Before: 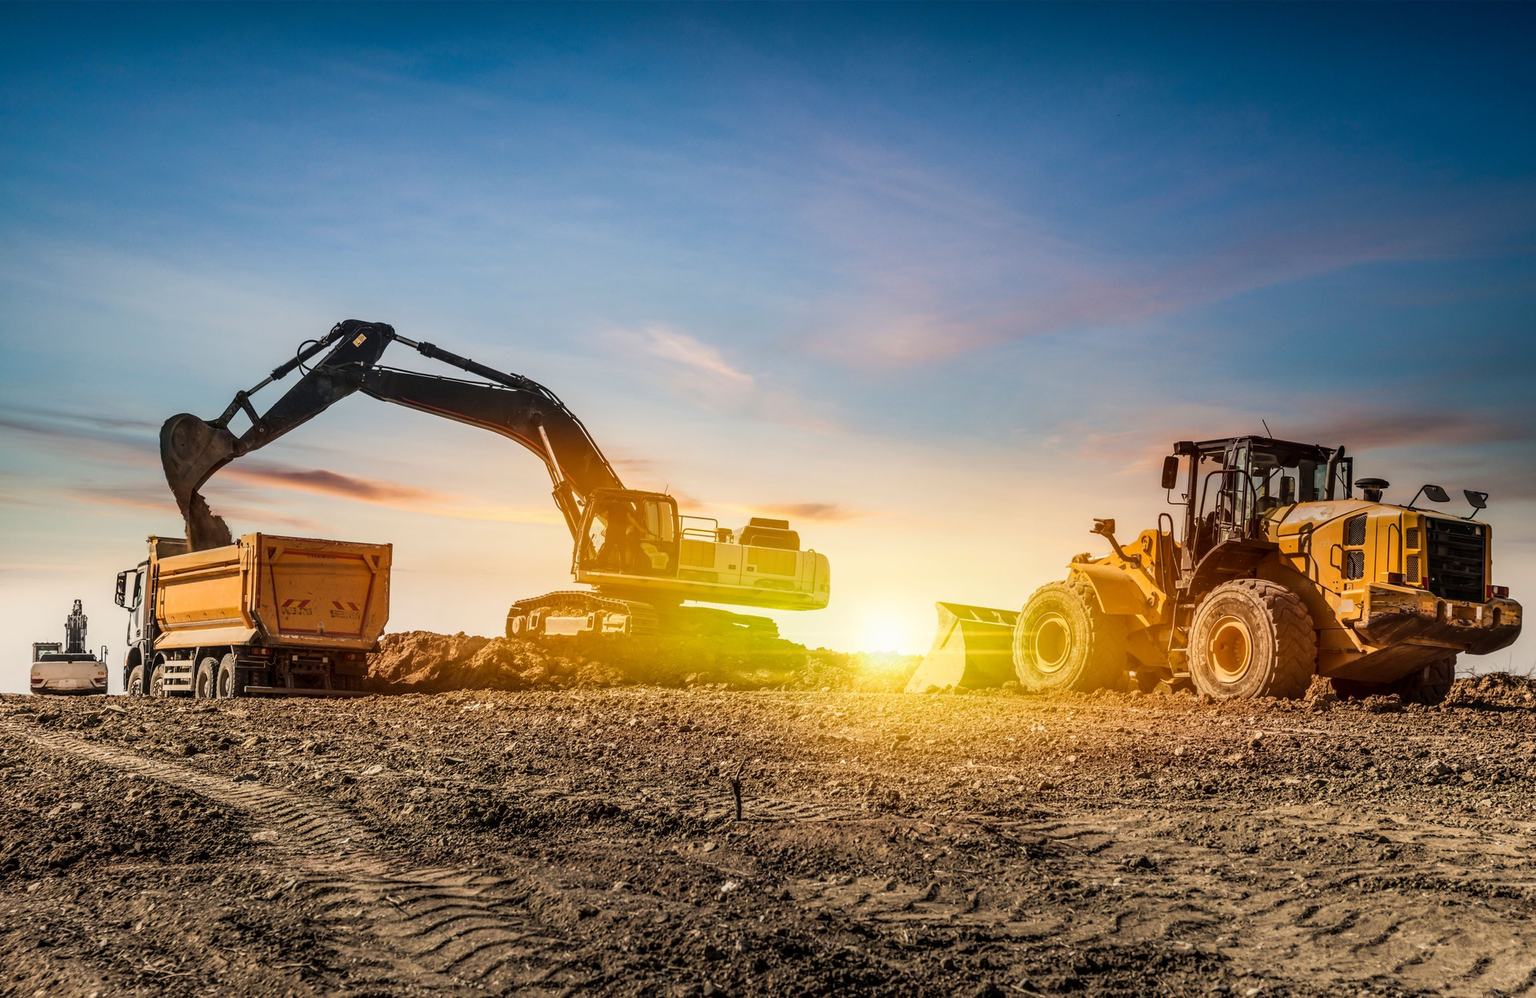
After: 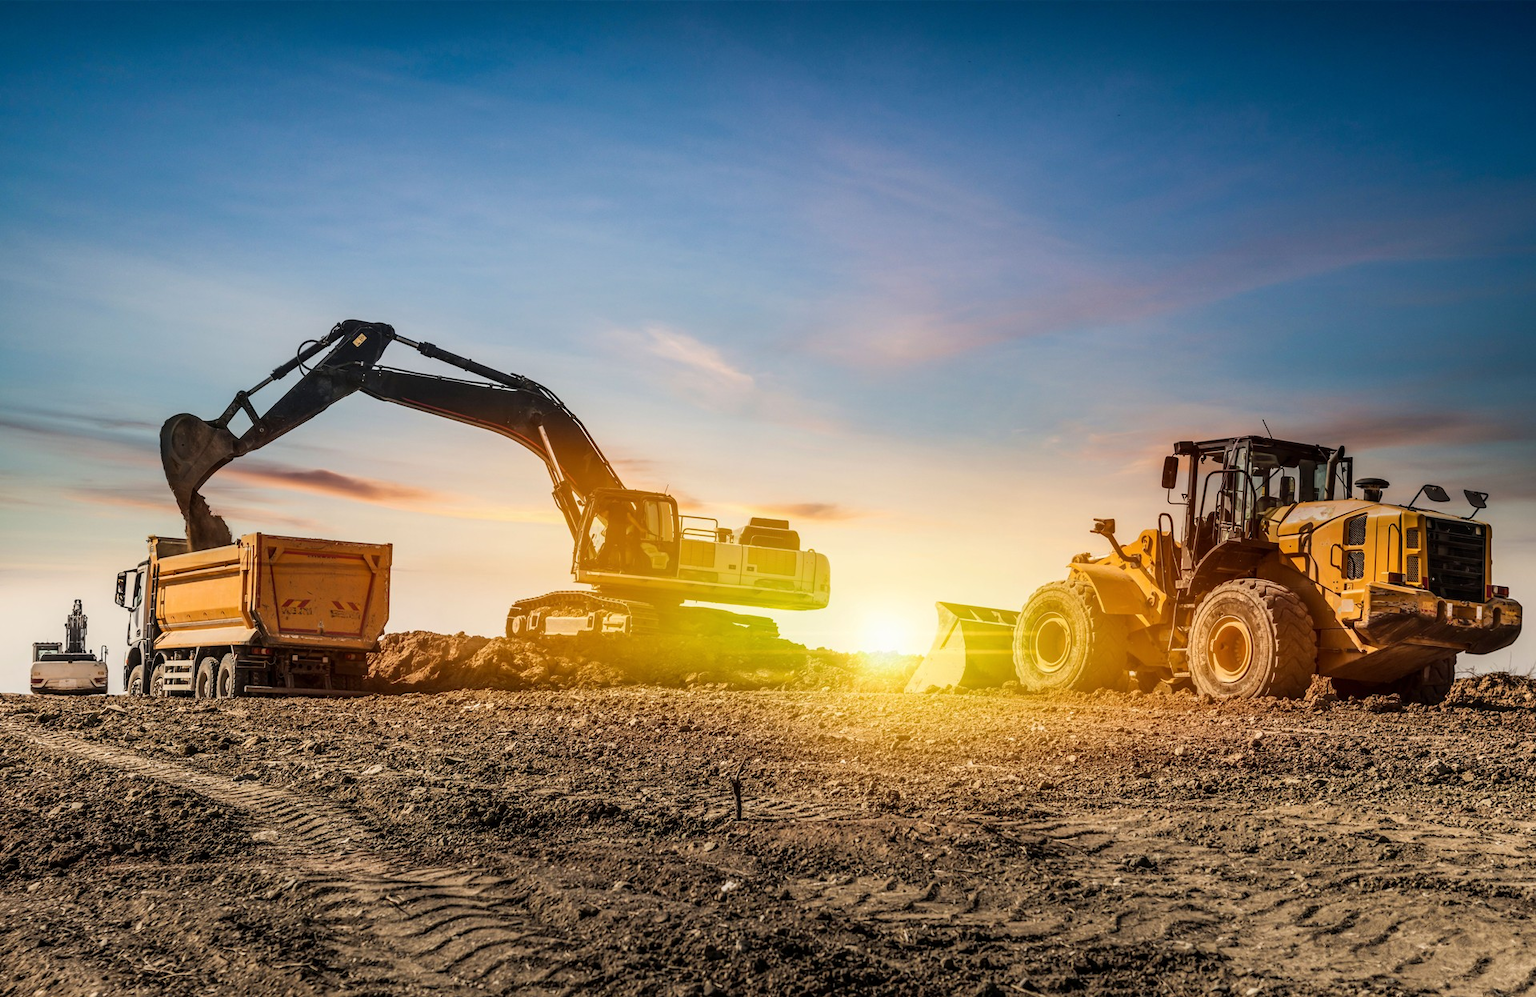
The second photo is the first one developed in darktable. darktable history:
color calibration: illuminant same as pipeline (D50), adaptation none (bypass), x 0.333, y 0.334, temperature 5024.24 K, saturation algorithm version 1 (2020)
